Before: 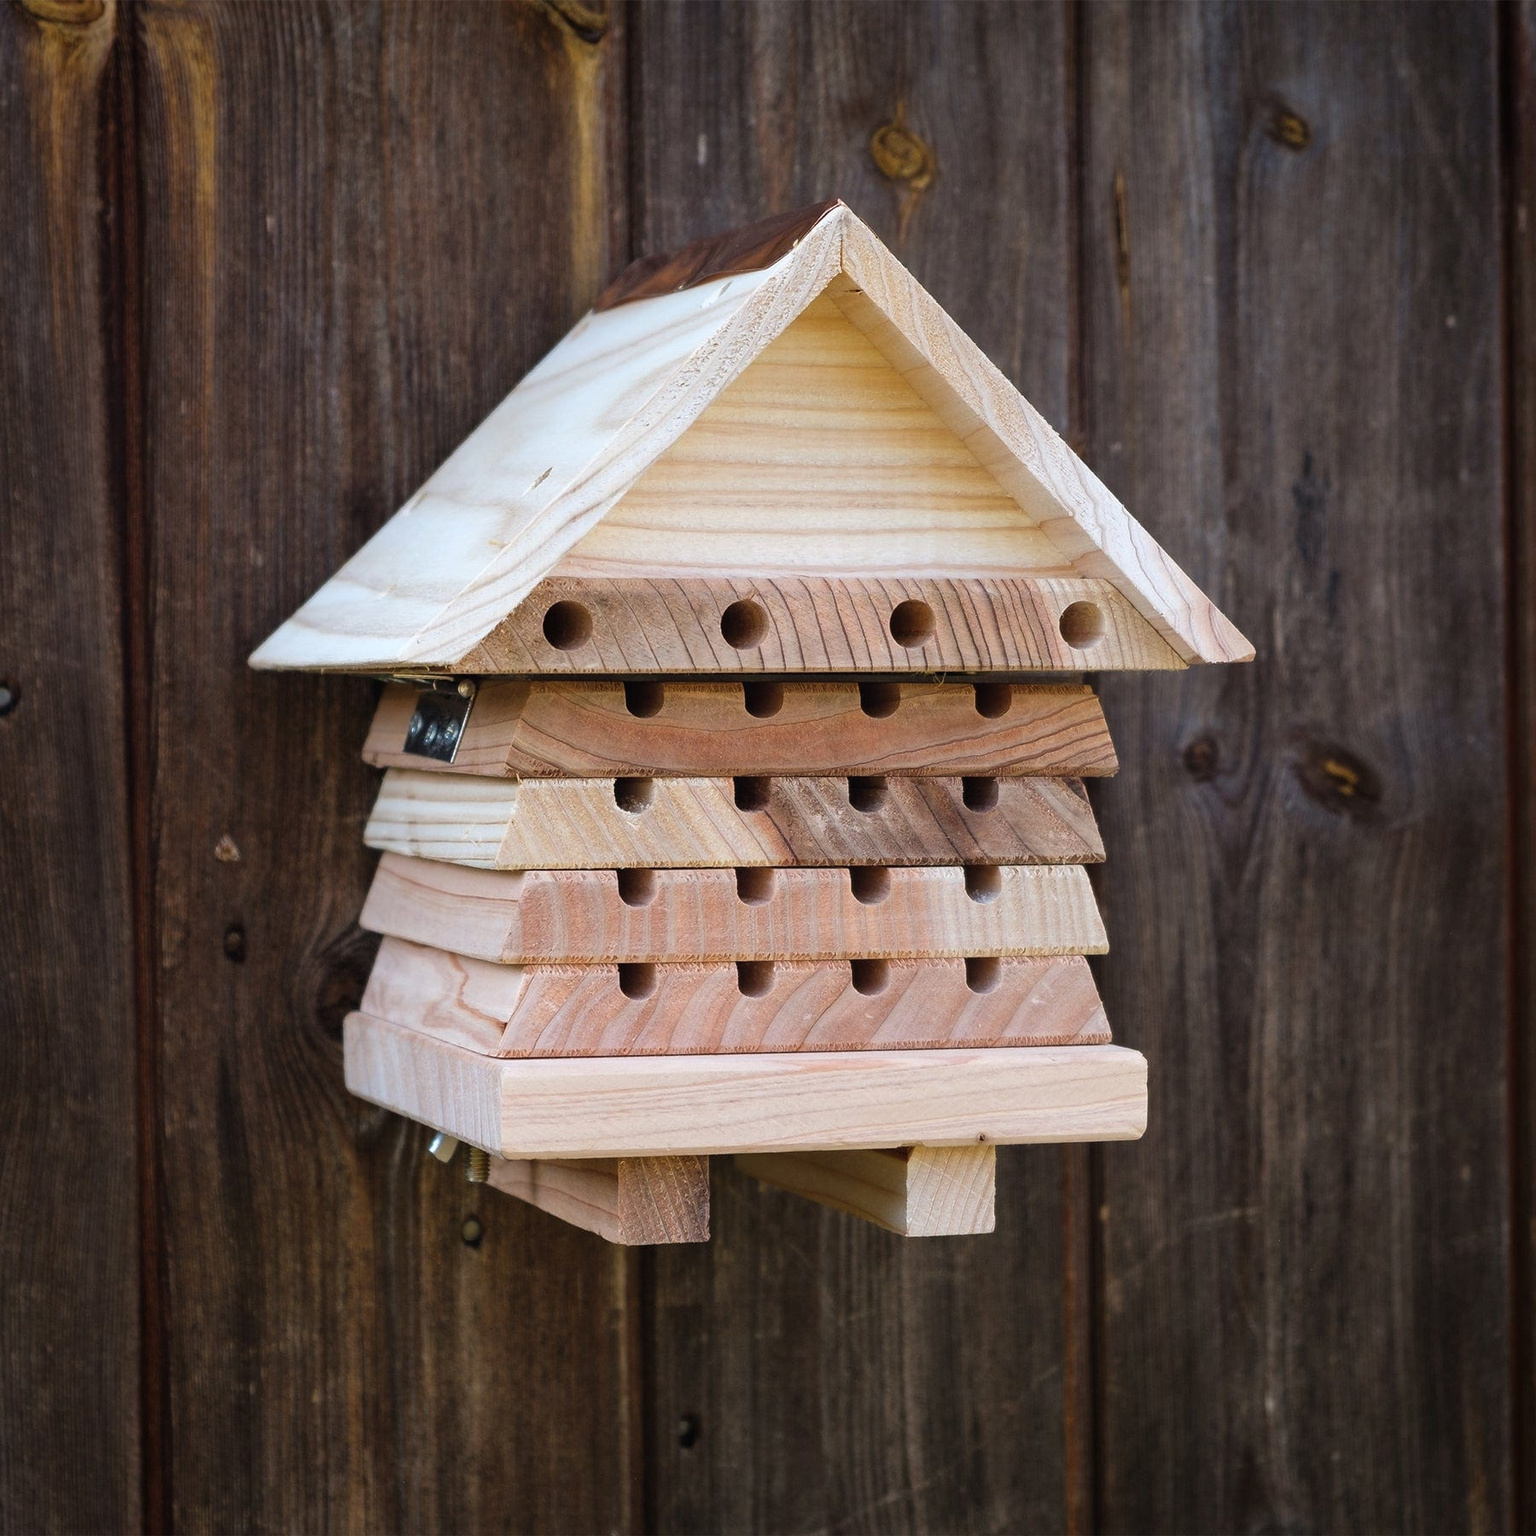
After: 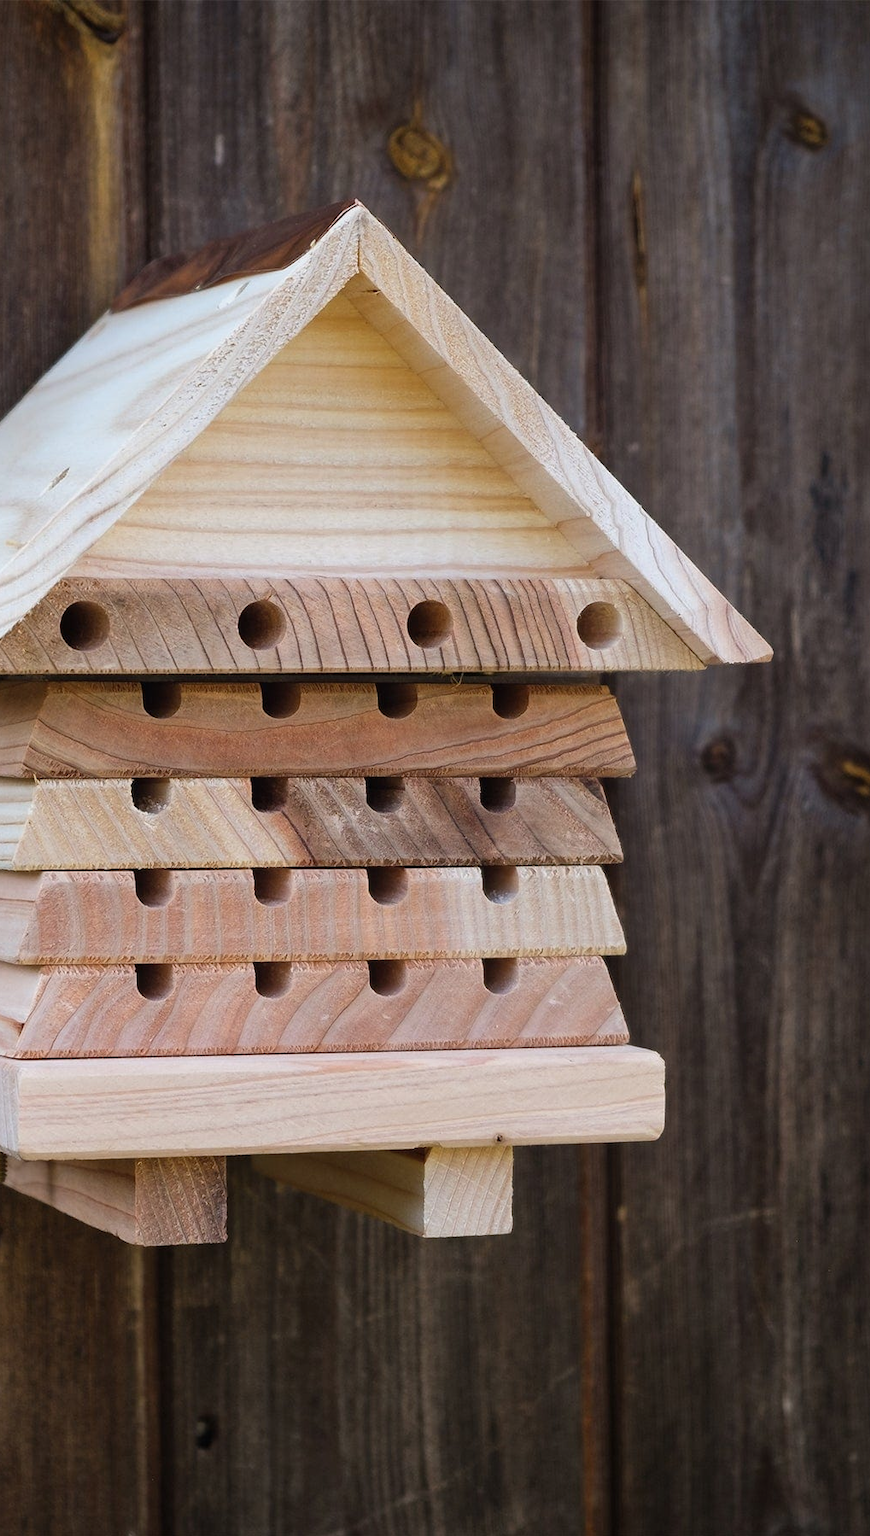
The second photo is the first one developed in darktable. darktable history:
exposure: exposure -0.151 EV, compensate highlight preservation false
crop: left 31.458%, top 0%, right 11.876%
